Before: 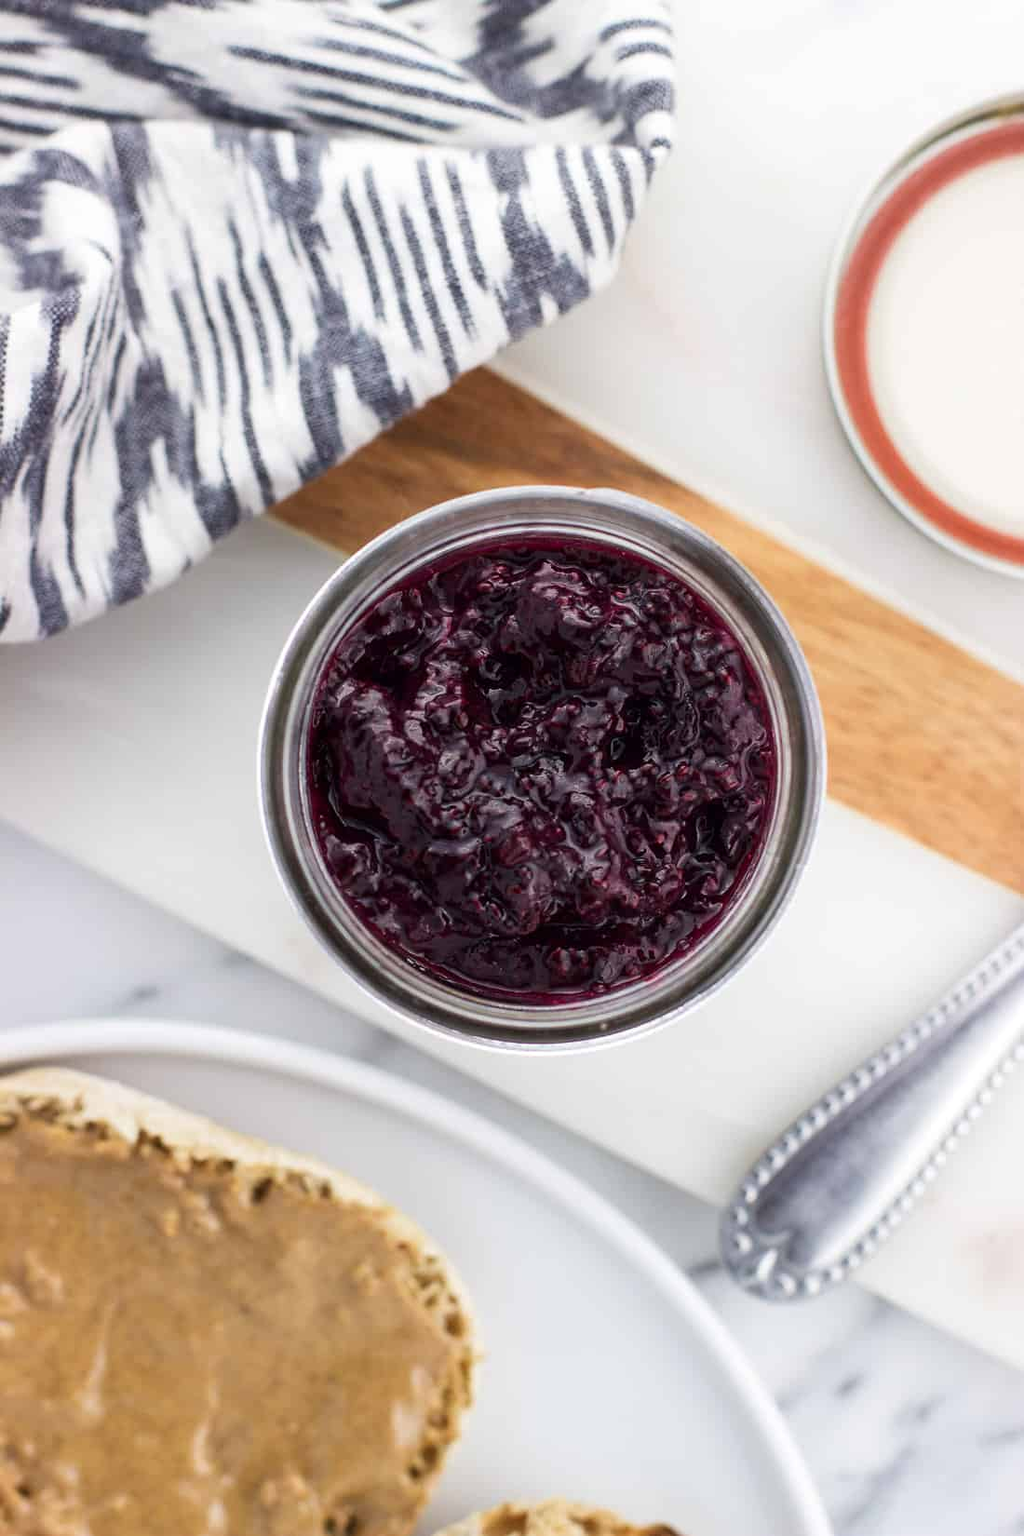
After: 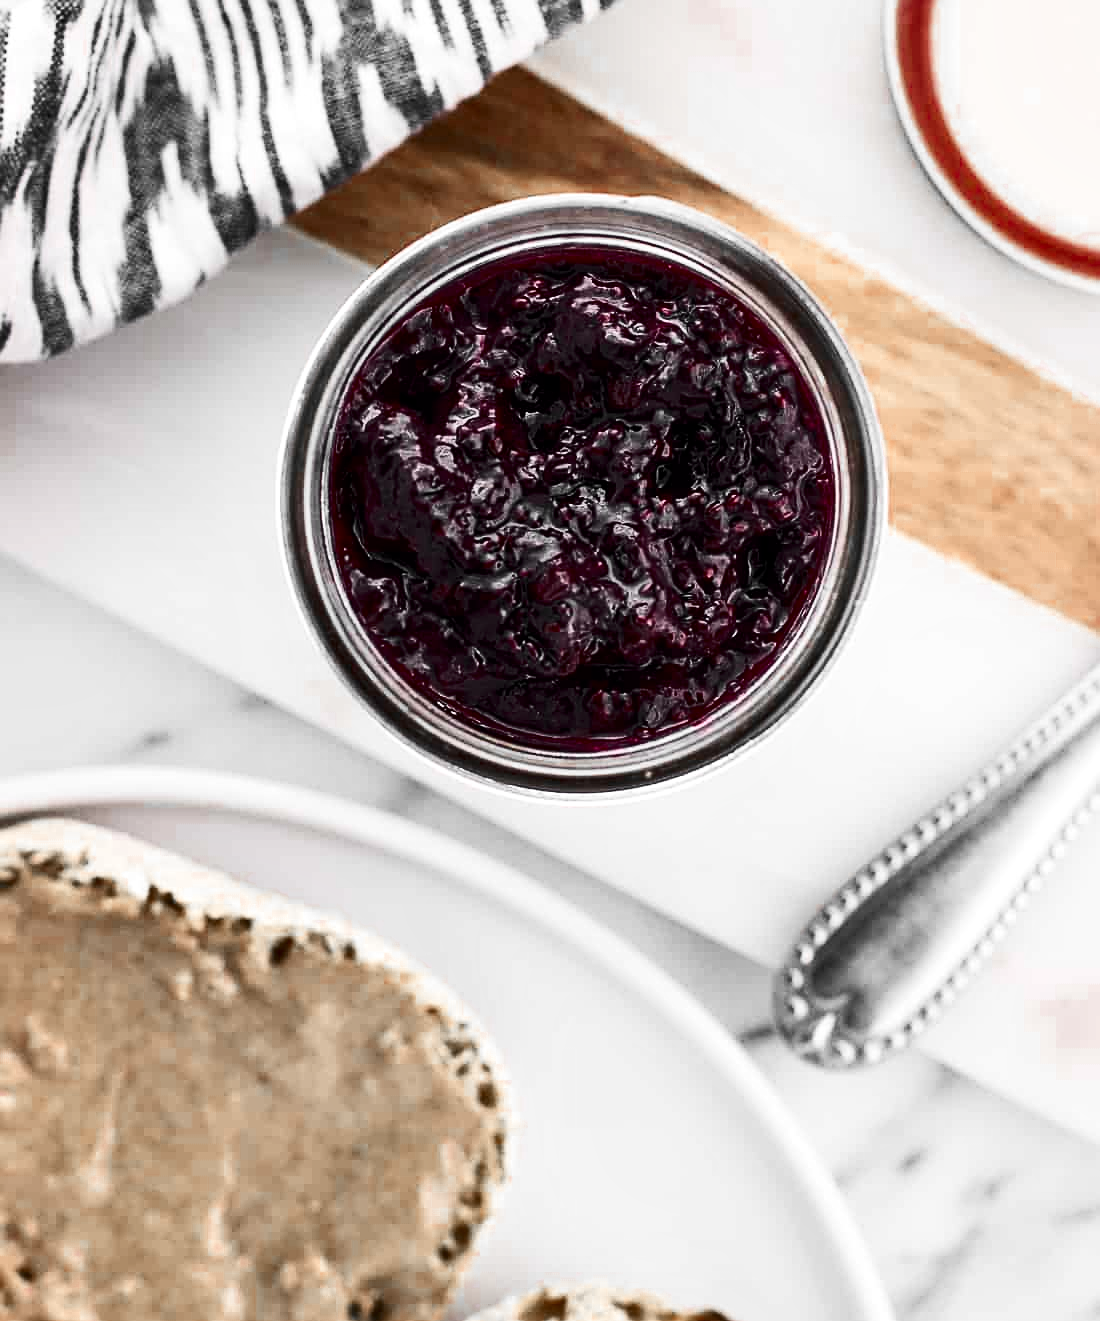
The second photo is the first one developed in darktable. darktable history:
contrast equalizer: y [[0.6 ×6], [0.55 ×6], [0 ×6], [0 ×6], [0 ×6]], mix 0.286
crop and rotate: top 19.932%
shadows and highlights: shadows 29.57, highlights -30.35, low approximation 0.01, soften with gaussian
color zones: curves: ch0 [(0, 0.497) (0.096, 0.361) (0.221, 0.538) (0.429, 0.5) (0.571, 0.5) (0.714, 0.5) (0.857, 0.5) (1, 0.497)]; ch1 [(0, 0.5) (0.143, 0.5) (0.257, -0.002) (0.429, 0.04) (0.571, -0.001) (0.714, -0.015) (0.857, 0.024) (1, 0.5)]
contrast brightness saturation: contrast 0.284
sharpen: on, module defaults
